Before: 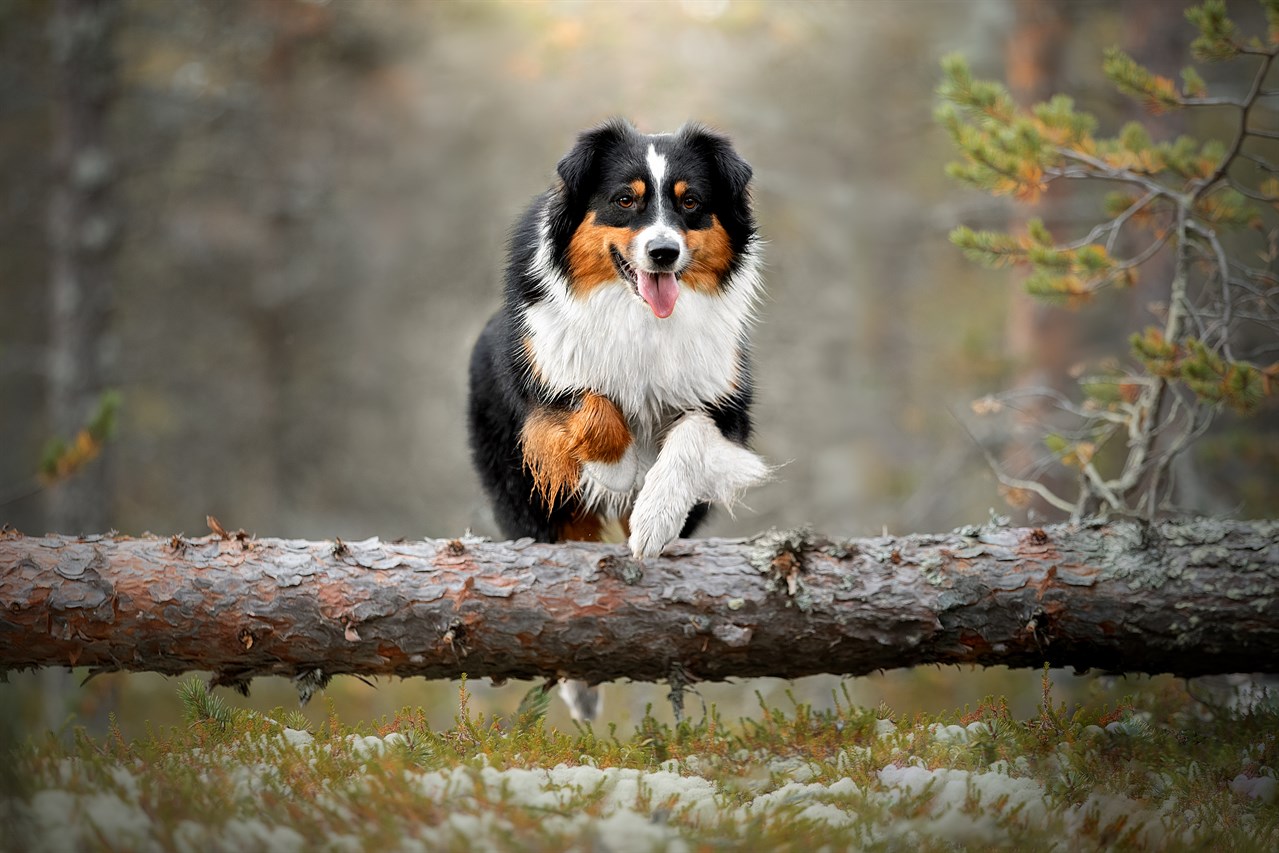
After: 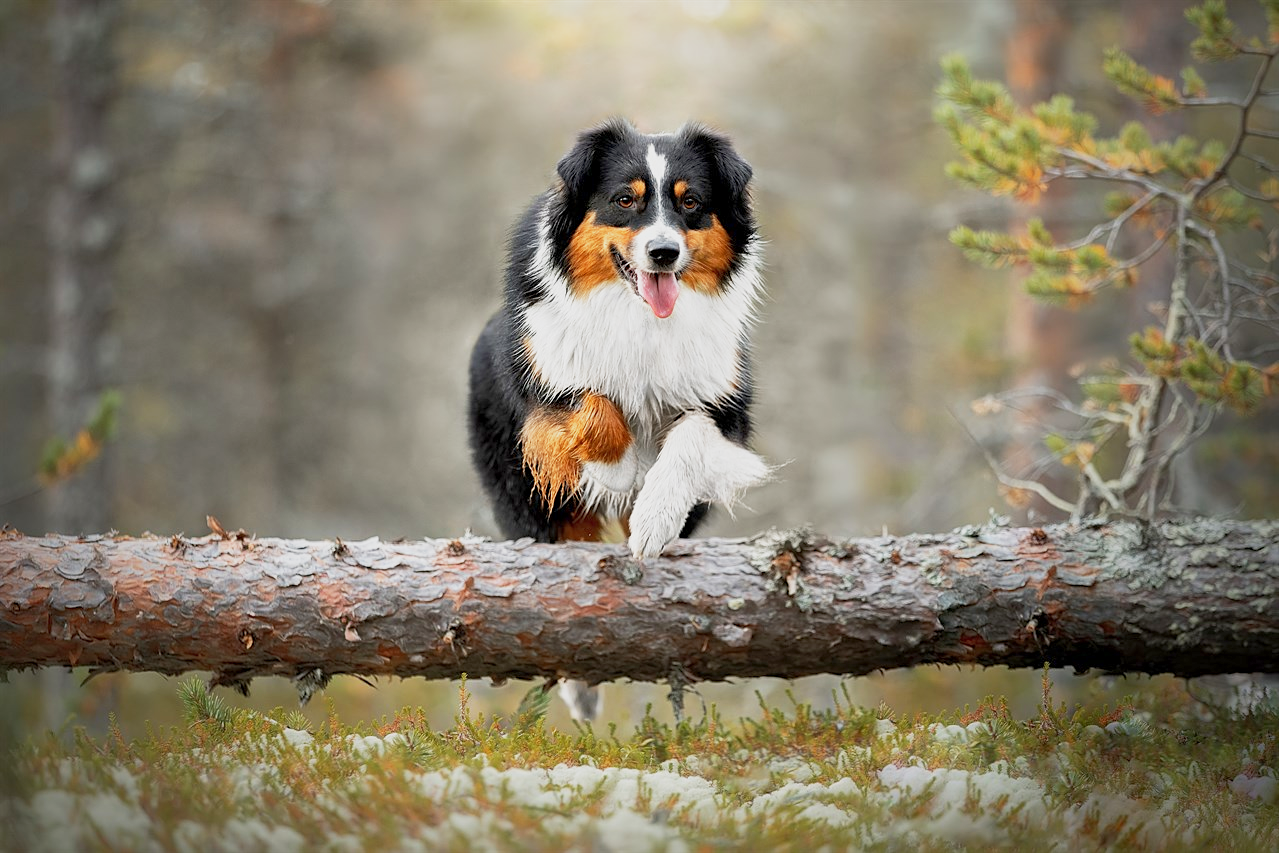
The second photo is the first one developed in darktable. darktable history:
shadows and highlights: on, module defaults
sharpen: amount 0.2
base curve: curves: ch0 [(0, 0) (0.088, 0.125) (0.176, 0.251) (0.354, 0.501) (0.613, 0.749) (1, 0.877)], preserve colors none
